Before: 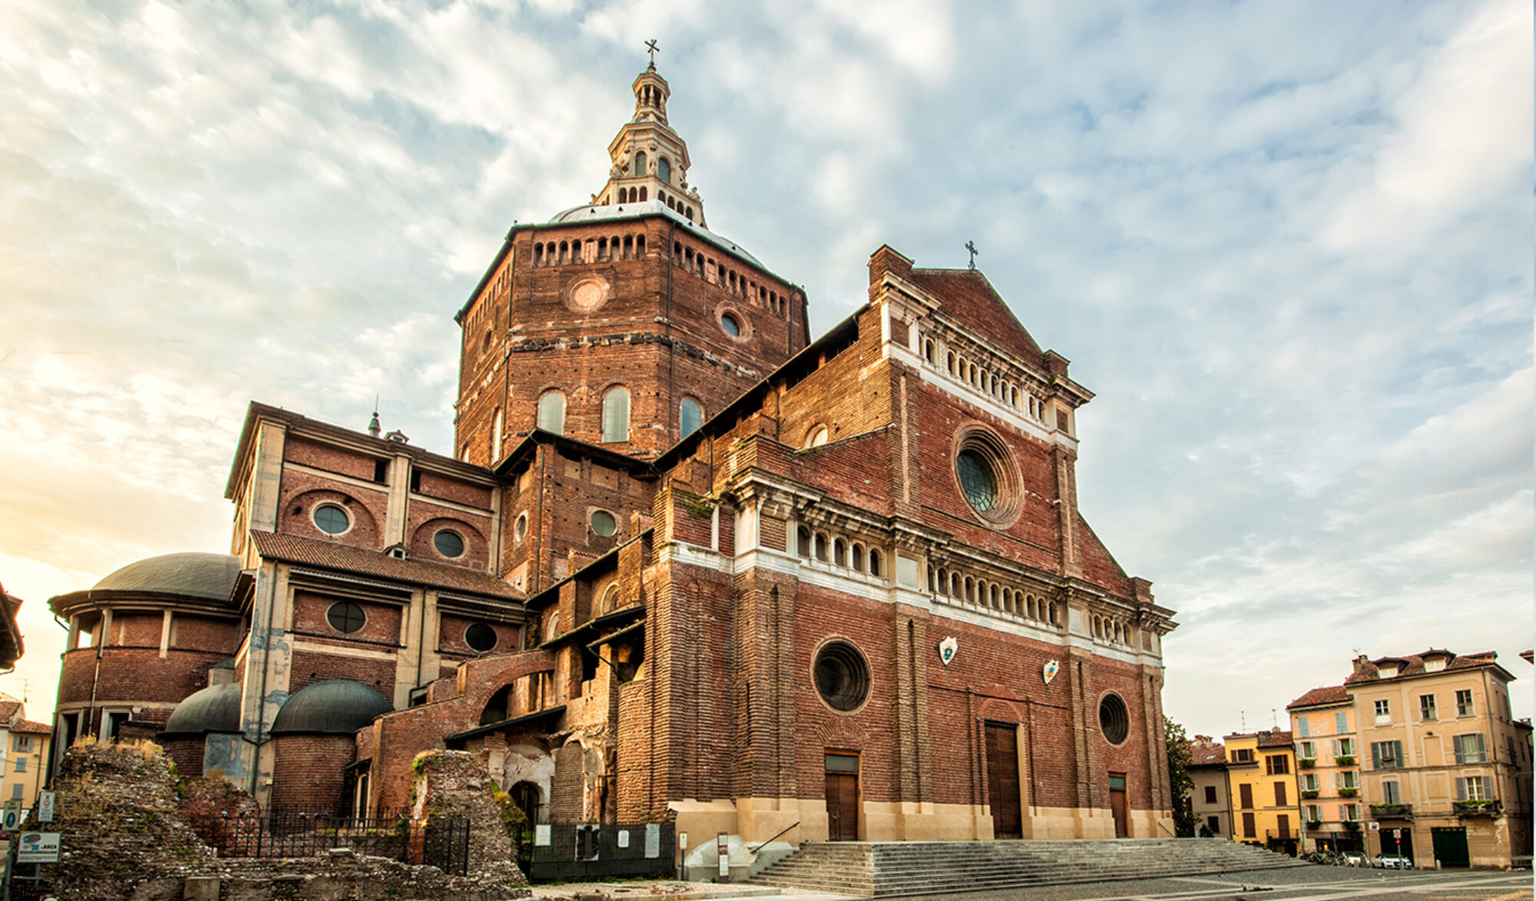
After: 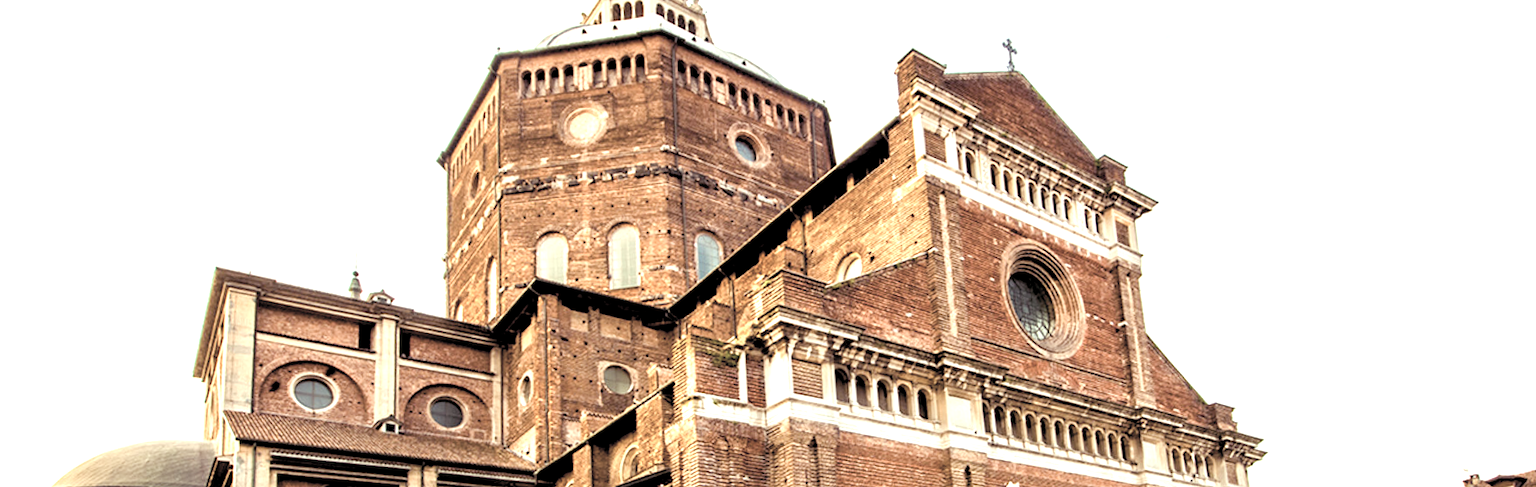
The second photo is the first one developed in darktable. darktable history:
contrast brightness saturation: brightness 0.18, saturation -0.5
color balance rgb: shadows lift › luminance -21.66%, shadows lift › chroma 8.98%, shadows lift › hue 283.37°, power › chroma 1.55%, power › hue 25.59°, highlights gain › luminance 6.08%, highlights gain › chroma 2.55%, highlights gain › hue 90°, global offset › luminance -0.87%, perceptual saturation grading › global saturation 27.49%, perceptual saturation grading › highlights -28.39%, perceptual saturation grading › mid-tones 15.22%, perceptual saturation grading › shadows 33.98%, perceptual brilliance grading › highlights 10%, perceptual brilliance grading › mid-tones 5%
crop: left 1.744%, top 19.225%, right 5.069%, bottom 28.357%
exposure: exposure 0.559 EV, compensate highlight preservation false
rotate and perspective: rotation -3.52°, crop left 0.036, crop right 0.964, crop top 0.081, crop bottom 0.919
